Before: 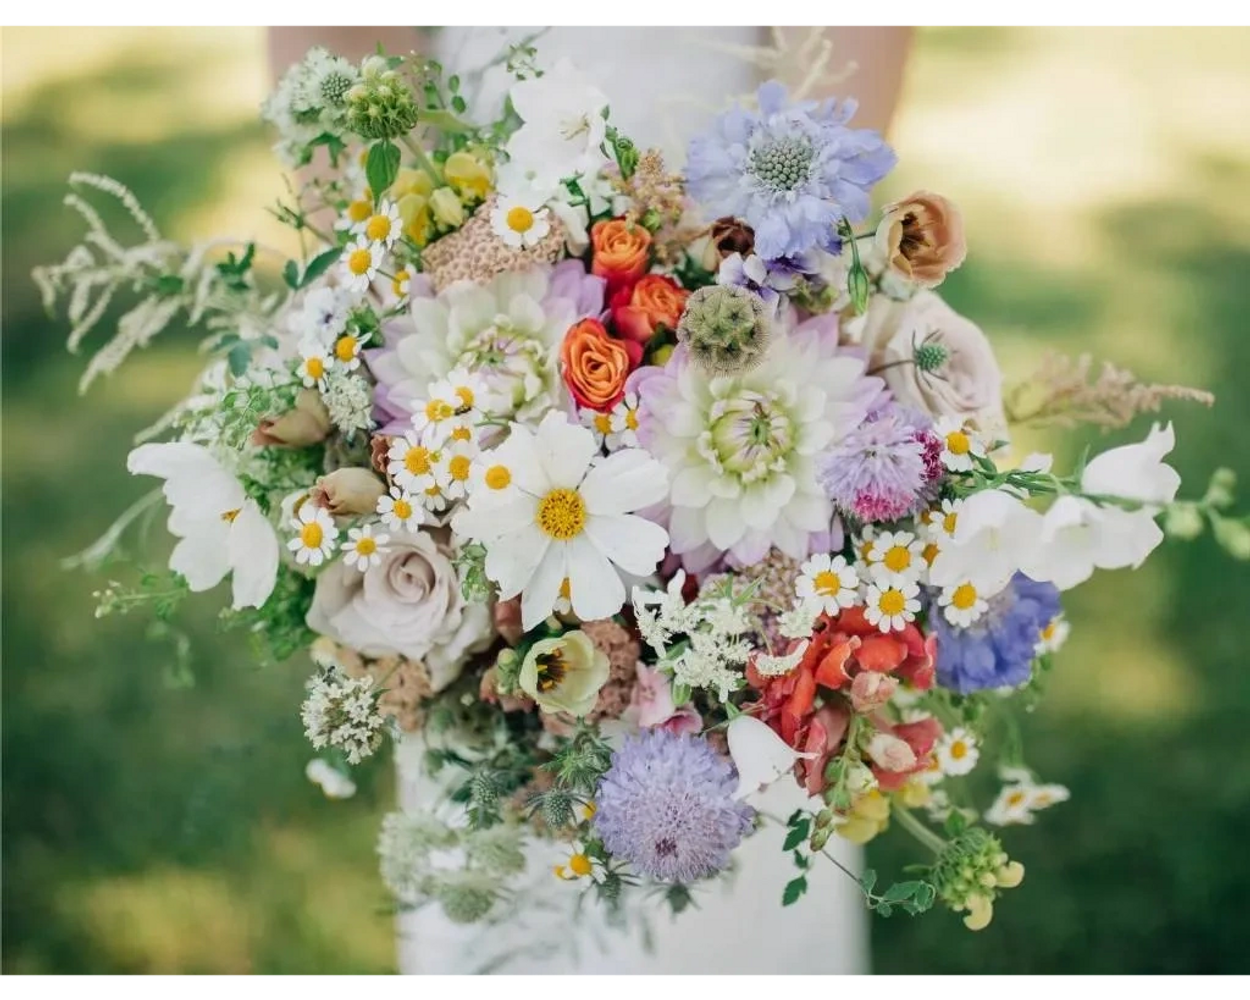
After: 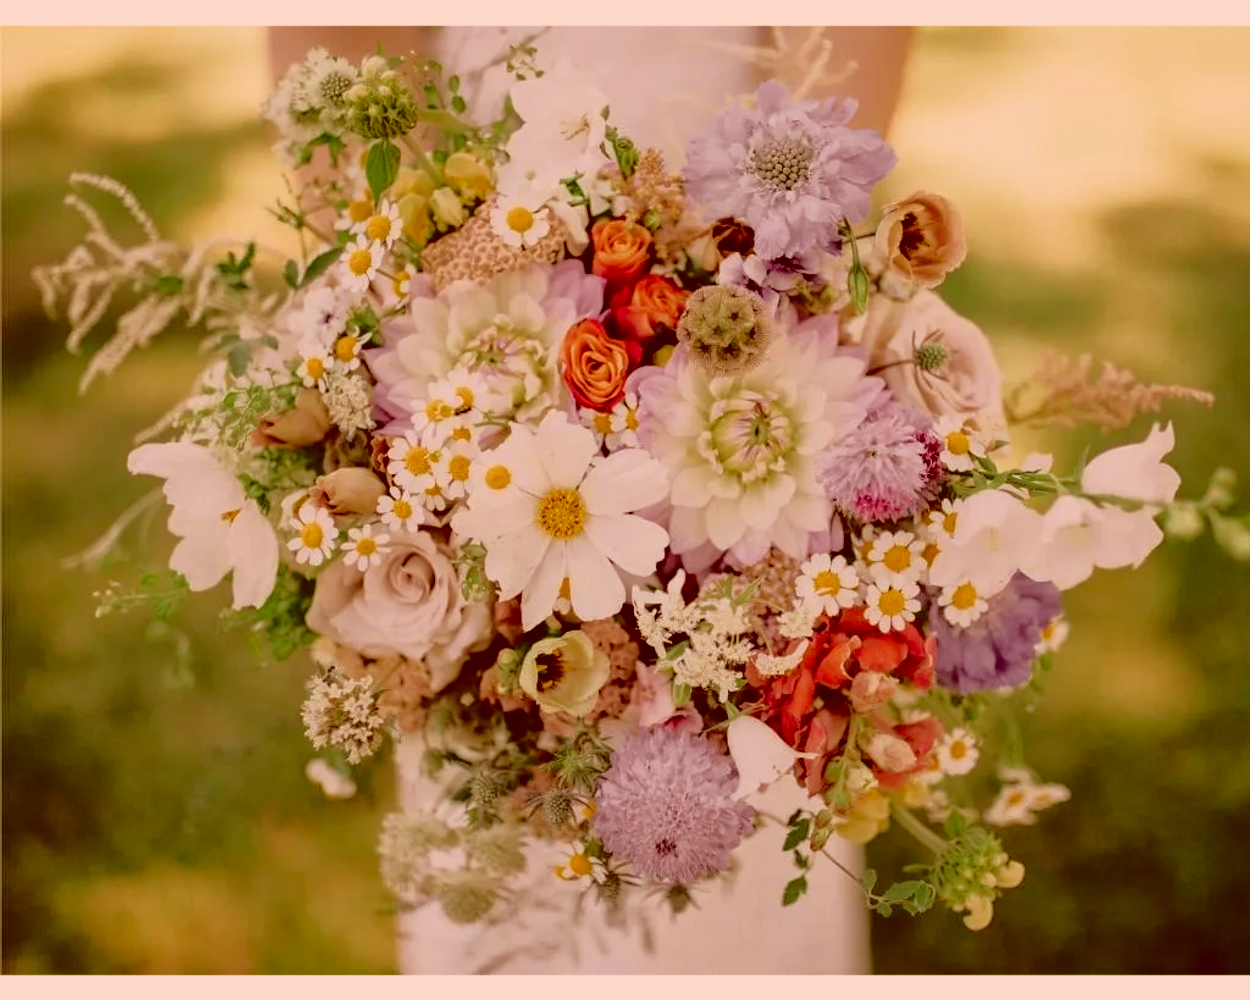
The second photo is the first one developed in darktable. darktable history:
tone curve: curves: ch0 [(0, 0.015) (0.091, 0.055) (0.184, 0.159) (0.304, 0.382) (0.492, 0.579) (0.628, 0.755) (0.832, 0.932) (0.984, 0.963)]; ch1 [(0, 0) (0.34, 0.235) (0.493, 0.5) (0.554, 0.56) (0.764, 0.815) (1, 1)]; ch2 [(0, 0) (0.44, 0.458) (0.476, 0.477) (0.542, 0.586) (0.674, 0.724) (1, 1)], color space Lab, independent channels, preserve colors none
tone equalizer: -8 EV -0.036 EV, -7 EV 0.017 EV, -6 EV -0.008 EV, -5 EV 0.009 EV, -4 EV -0.031 EV, -3 EV -0.231 EV, -2 EV -0.653 EV, -1 EV -0.997 EV, +0 EV -0.946 EV, smoothing diameter 24.83%, edges refinement/feathering 13.6, preserve details guided filter
color correction: highlights a* 9.1, highlights b* 8.73, shadows a* 39.53, shadows b* 39.2, saturation 0.811
